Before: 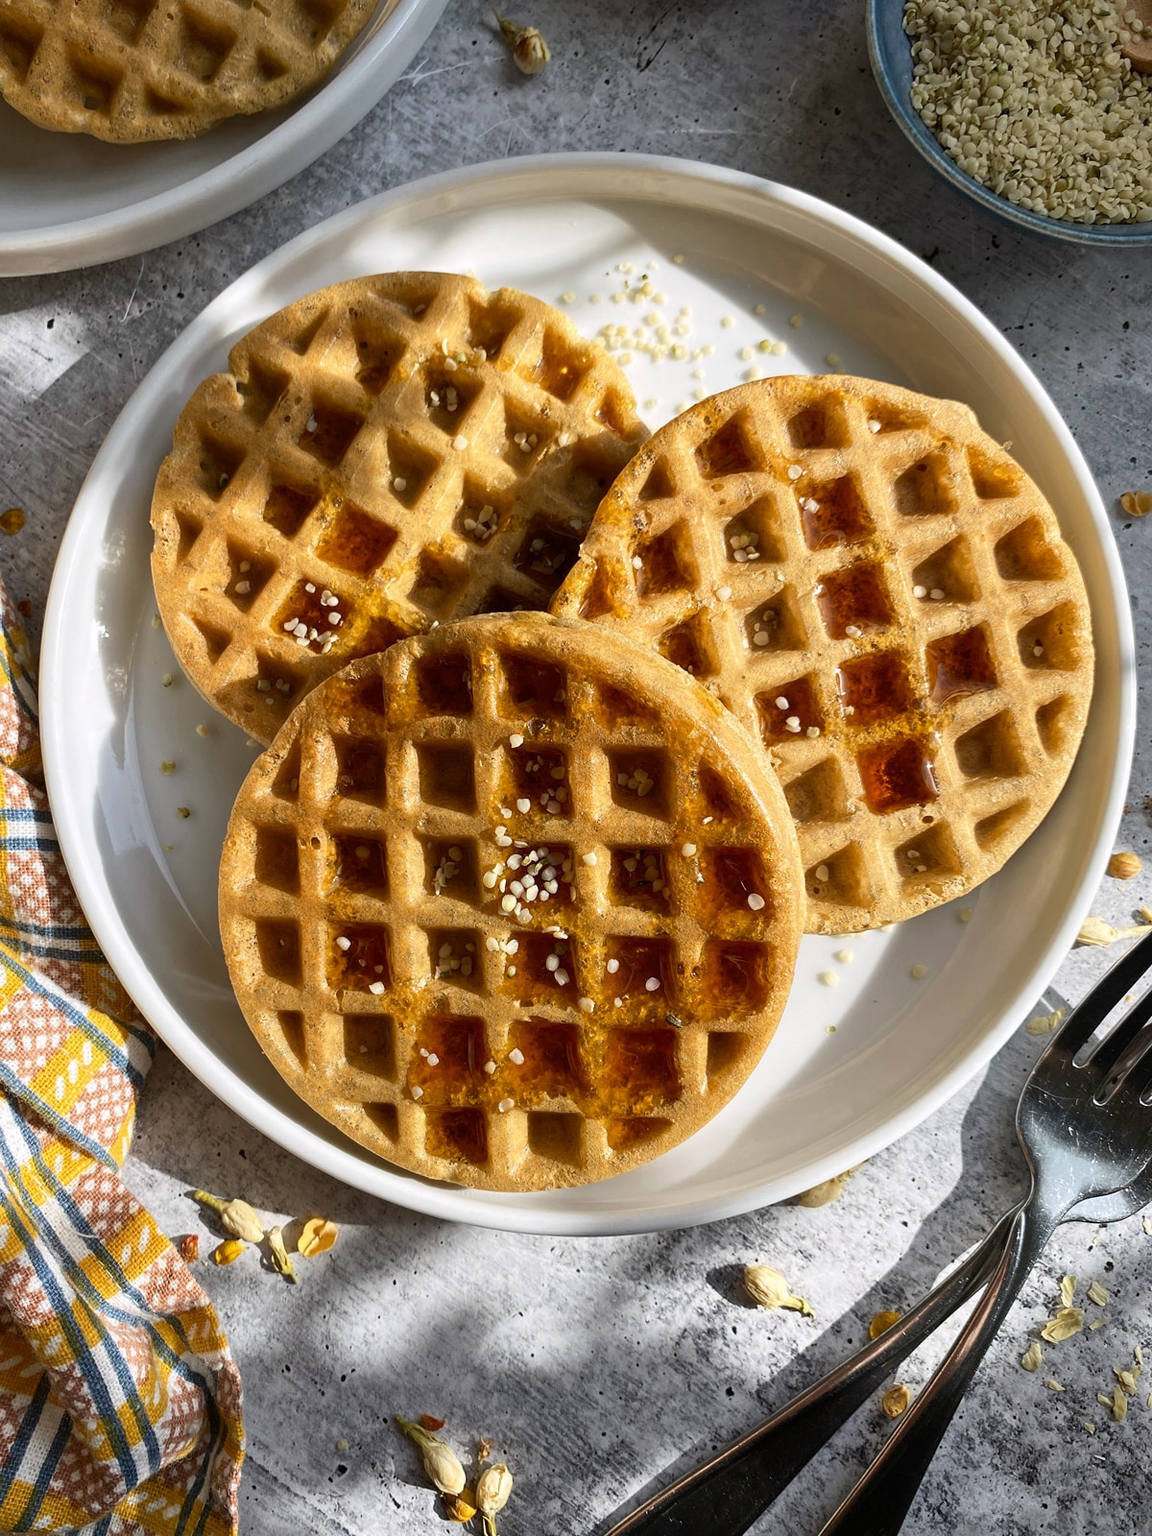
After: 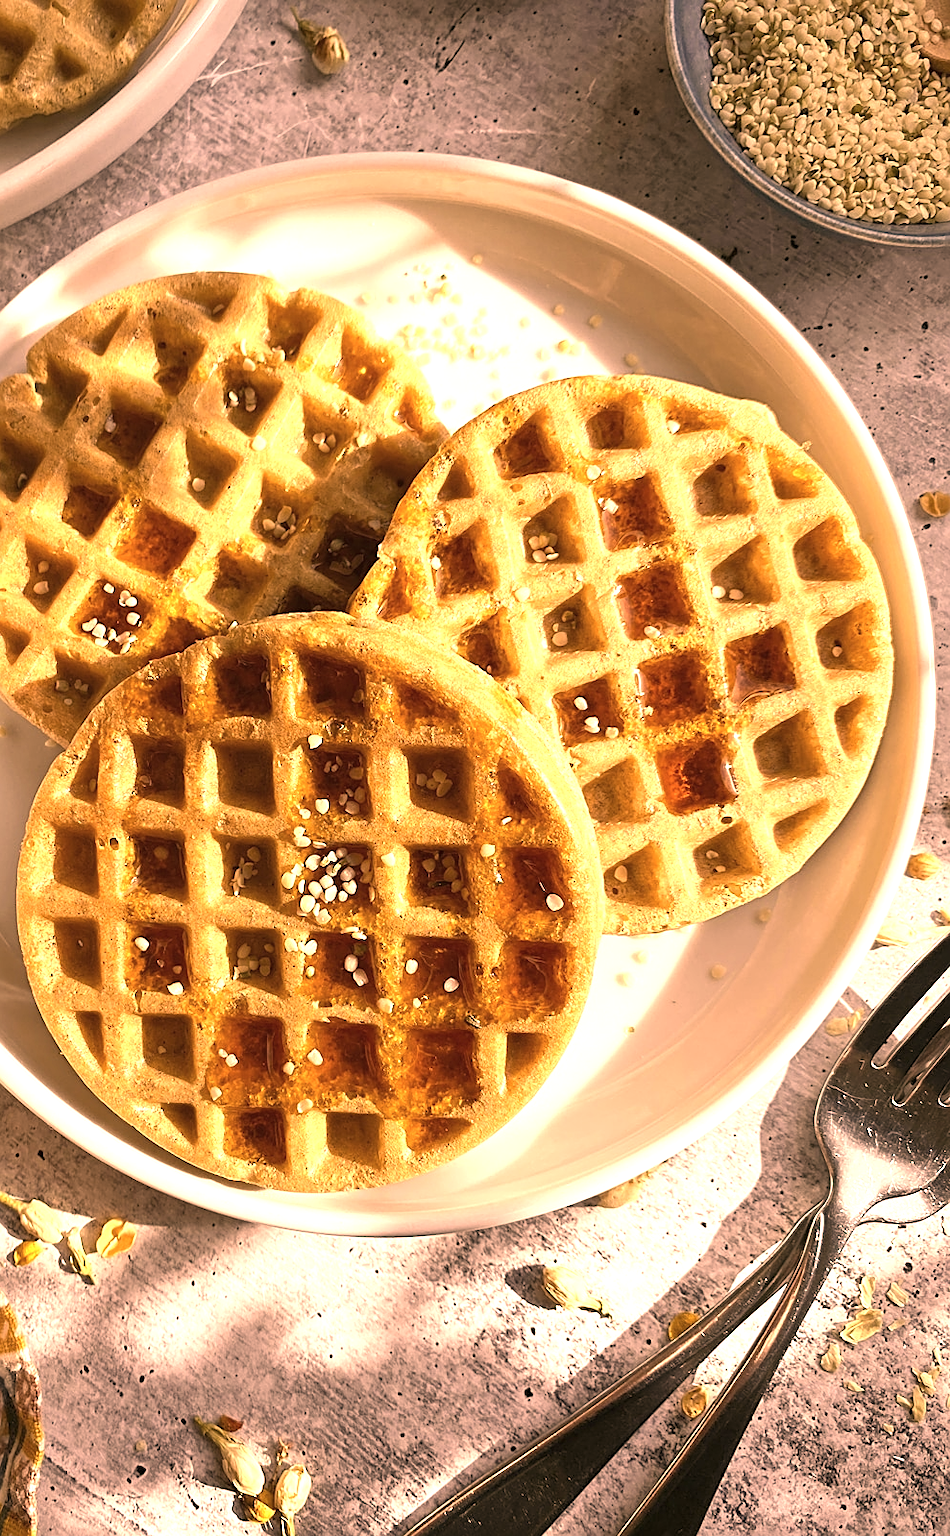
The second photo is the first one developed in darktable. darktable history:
crop: left 17.582%, bottom 0.031%
exposure: black level correction 0, exposure 1.2 EV, compensate highlight preservation false
color correction: highlights a* 40, highlights b* 40, saturation 0.69
sharpen: on, module defaults
color balance: mode lift, gamma, gain (sRGB), lift [1.04, 1, 1, 0.97], gamma [1.01, 1, 1, 0.97], gain [0.96, 1, 1, 0.97]
tone equalizer: on, module defaults
